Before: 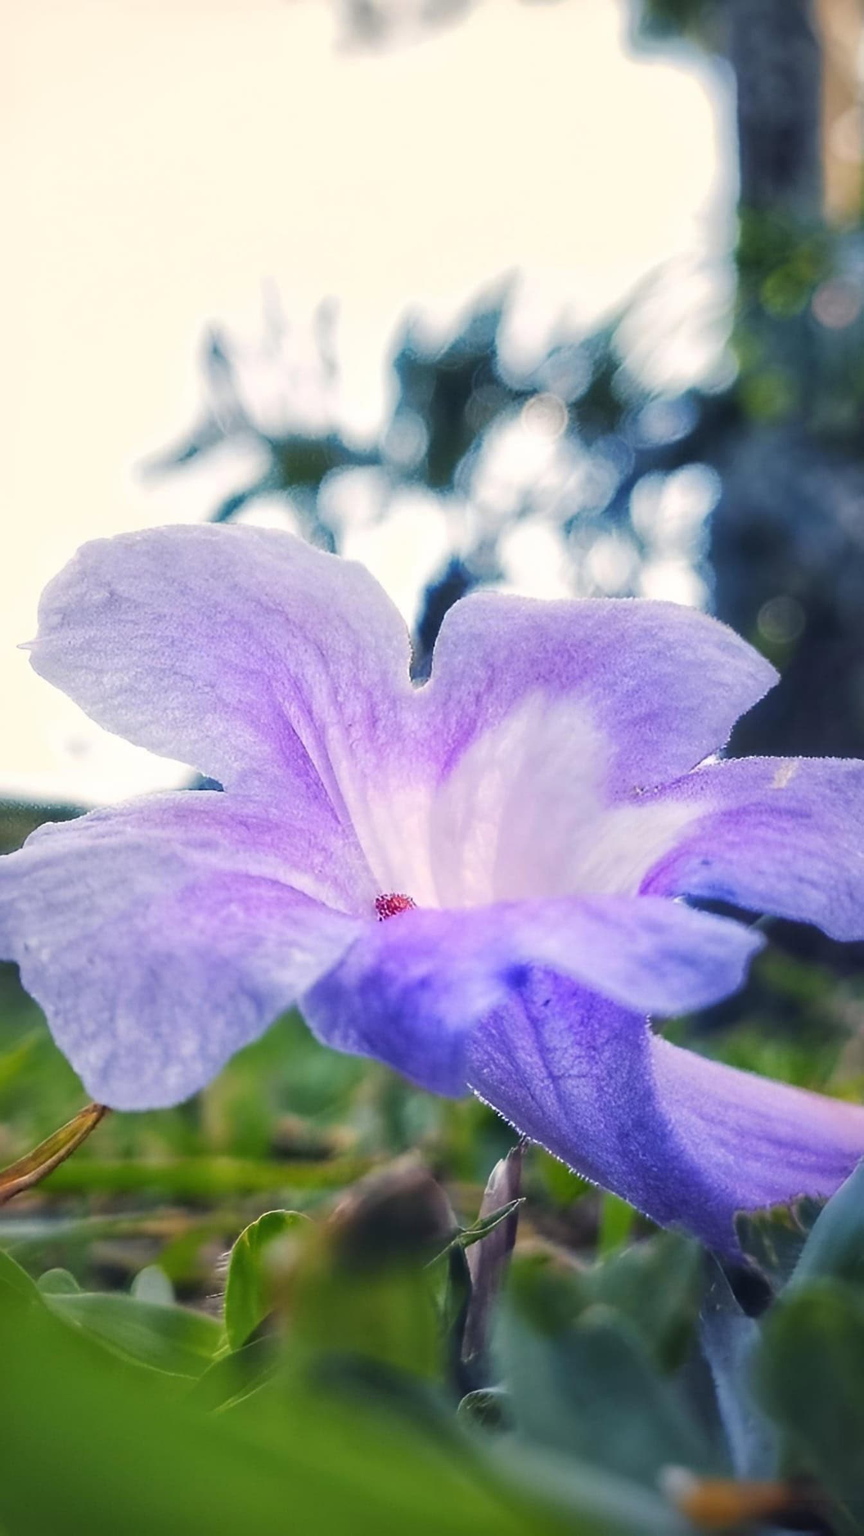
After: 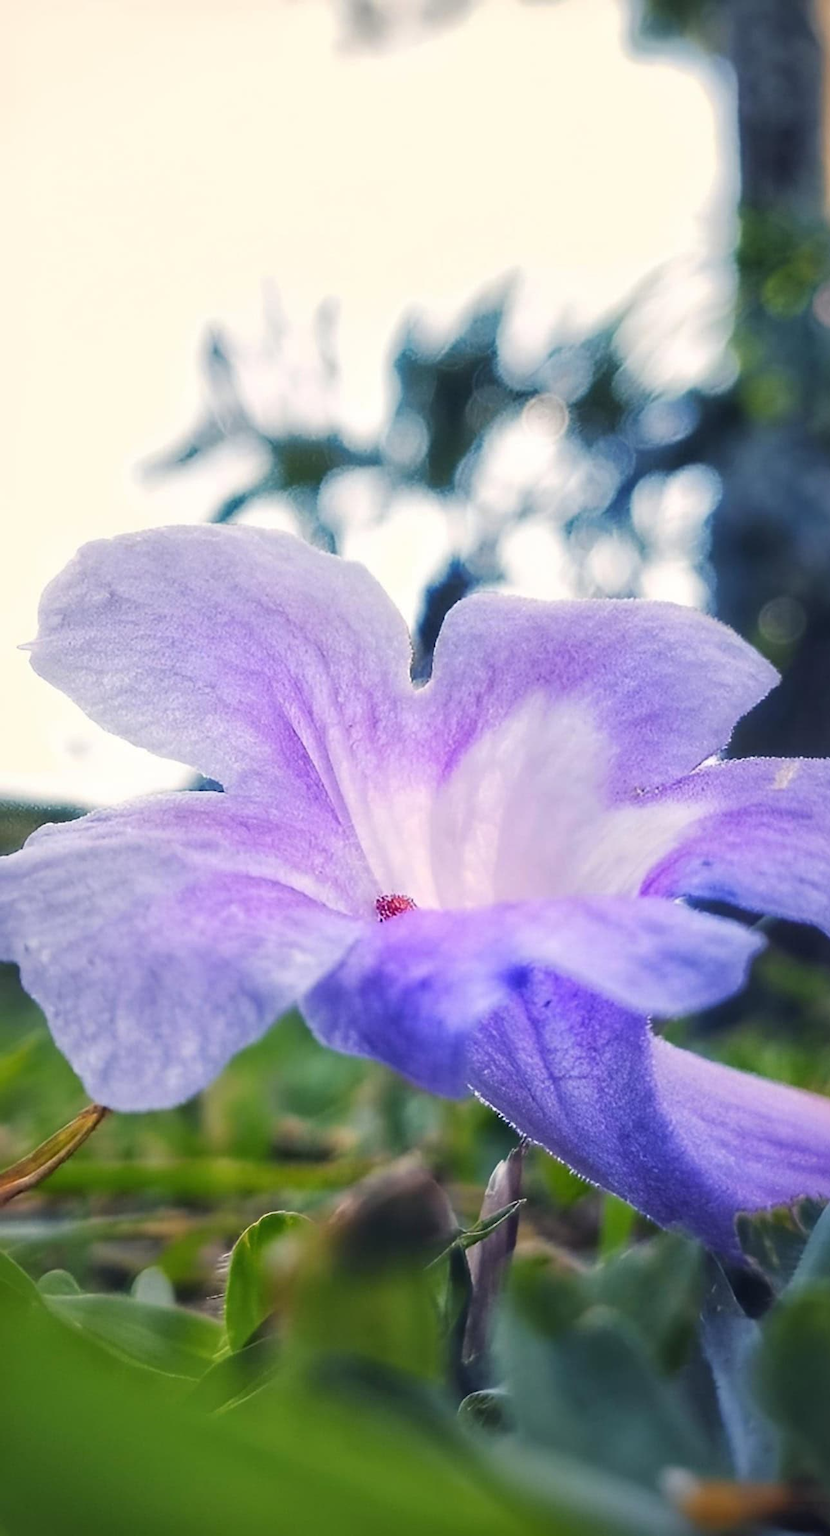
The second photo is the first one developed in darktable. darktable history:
crop: right 3.969%, bottom 0.044%
